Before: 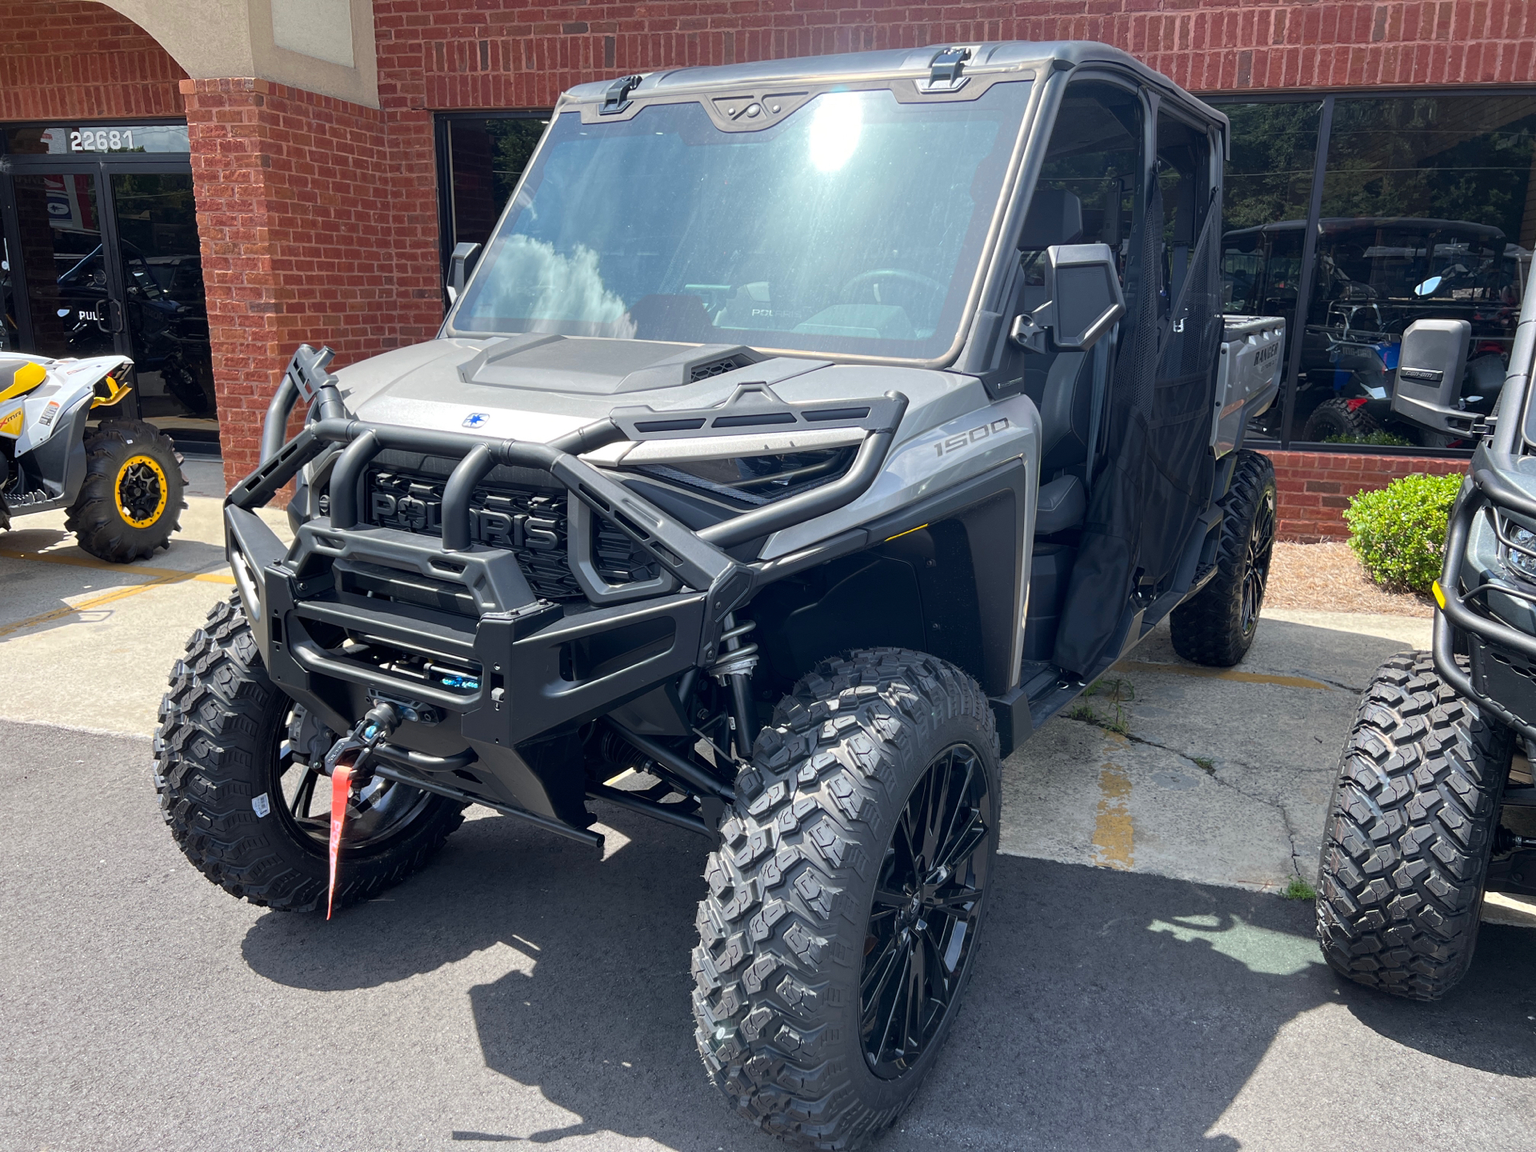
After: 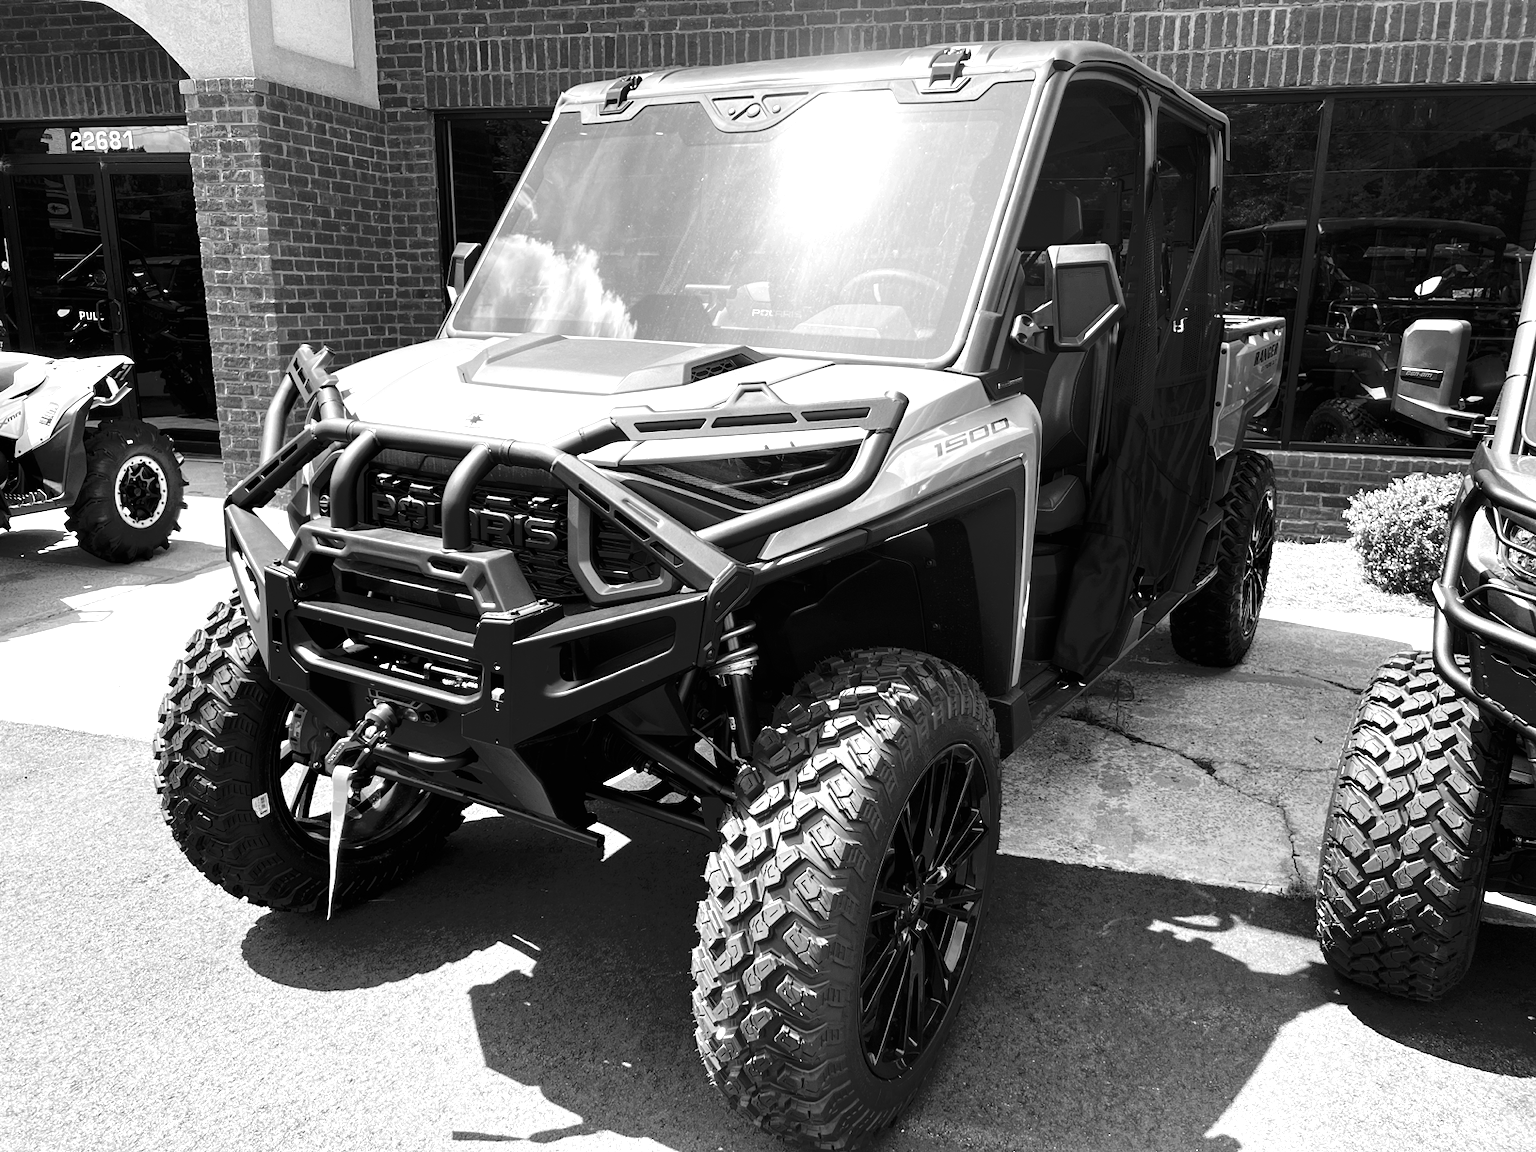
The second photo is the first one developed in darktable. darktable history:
monochrome: a 32, b 64, size 2.3
tone curve: curves: ch0 [(0, 0) (0.003, 0.004) (0.011, 0.005) (0.025, 0.014) (0.044, 0.037) (0.069, 0.059) (0.1, 0.096) (0.136, 0.116) (0.177, 0.133) (0.224, 0.177) (0.277, 0.255) (0.335, 0.319) (0.399, 0.385) (0.468, 0.457) (0.543, 0.545) (0.623, 0.621) (0.709, 0.705) (0.801, 0.801) (0.898, 0.901) (1, 1)], preserve colors none
tone equalizer: -8 EV -1.08 EV, -7 EV -1.01 EV, -6 EV -0.867 EV, -5 EV -0.578 EV, -3 EV 0.578 EV, -2 EV 0.867 EV, -1 EV 1.01 EV, +0 EV 1.08 EV, edges refinement/feathering 500, mask exposure compensation -1.57 EV, preserve details no
